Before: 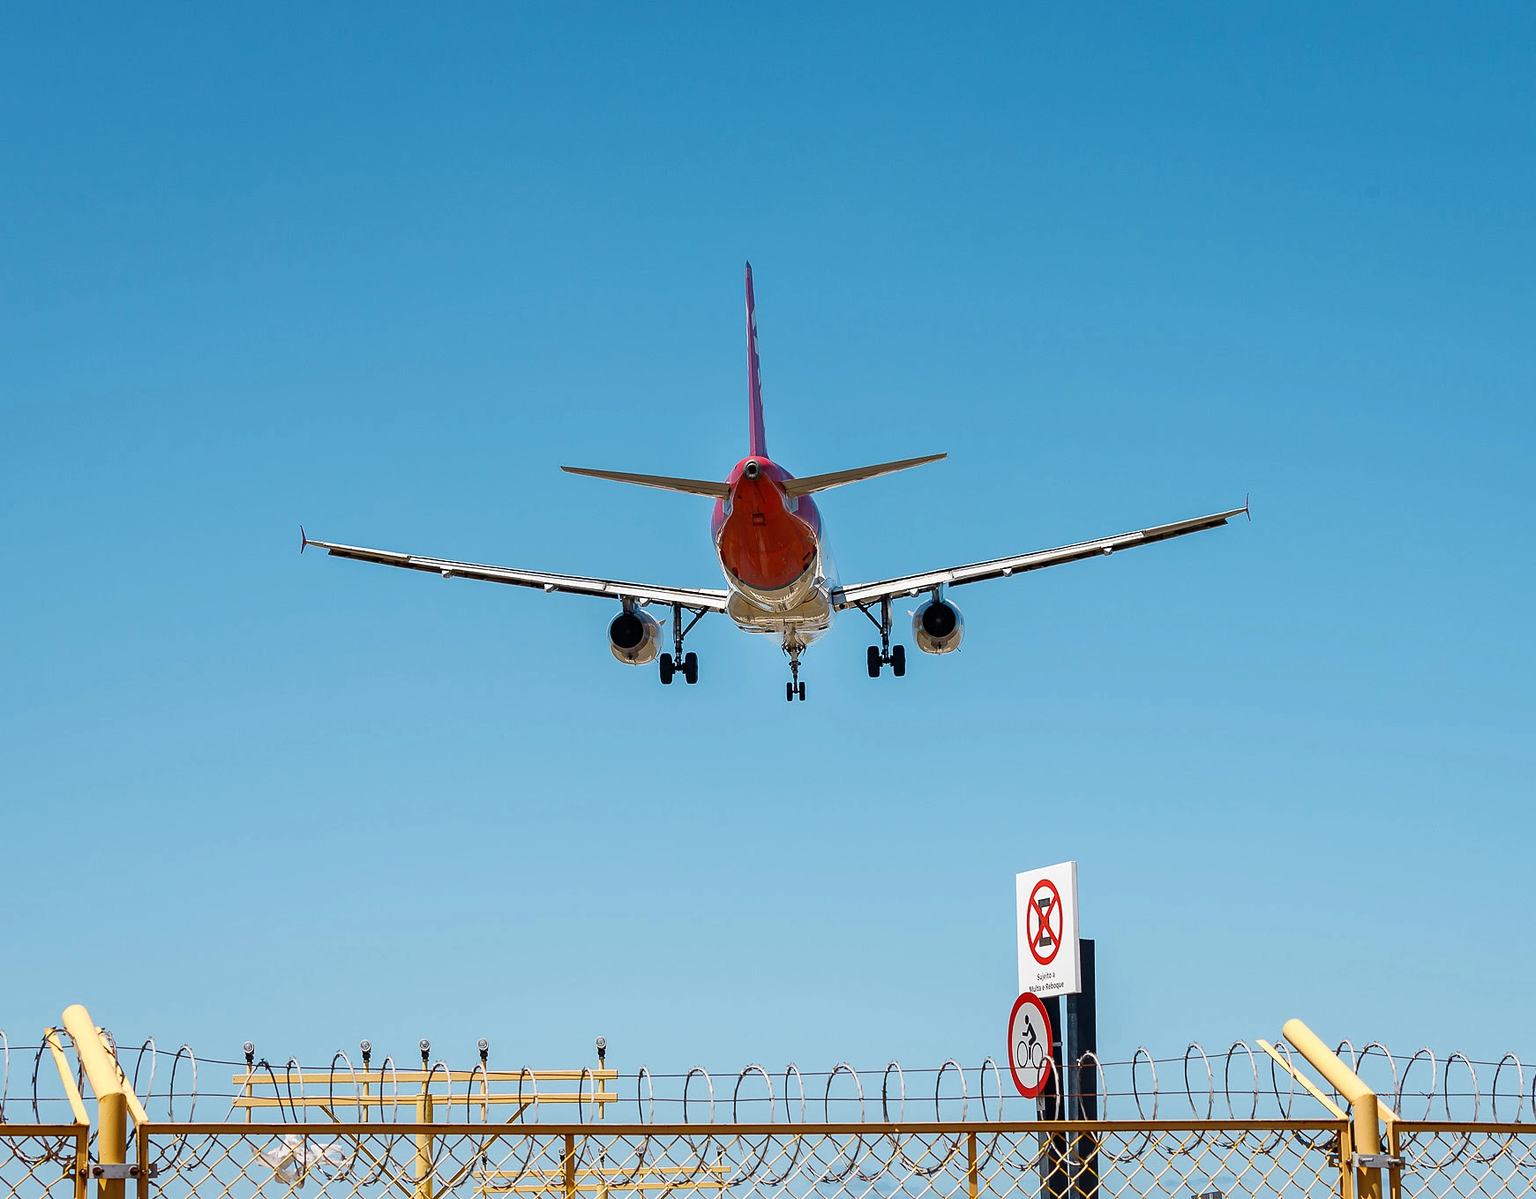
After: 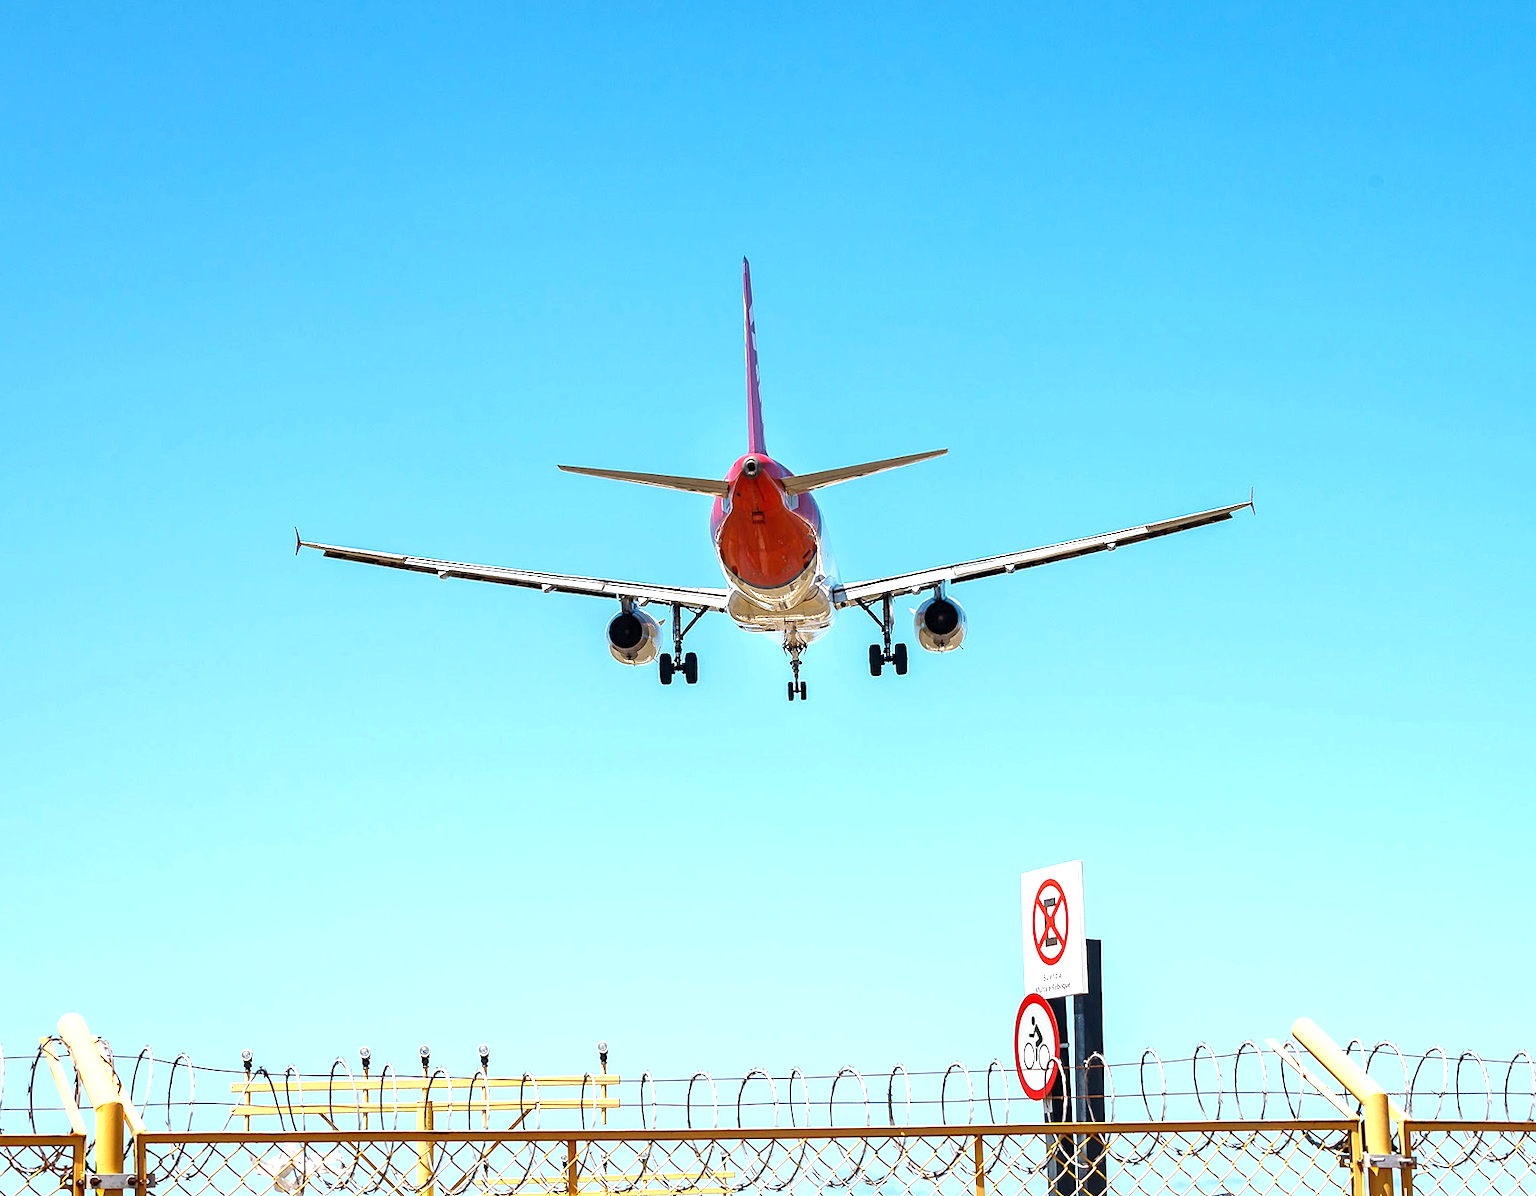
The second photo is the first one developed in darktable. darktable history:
exposure: exposure 1 EV, compensate highlight preservation false
rotate and perspective: rotation -0.45°, automatic cropping original format, crop left 0.008, crop right 0.992, crop top 0.012, crop bottom 0.988
